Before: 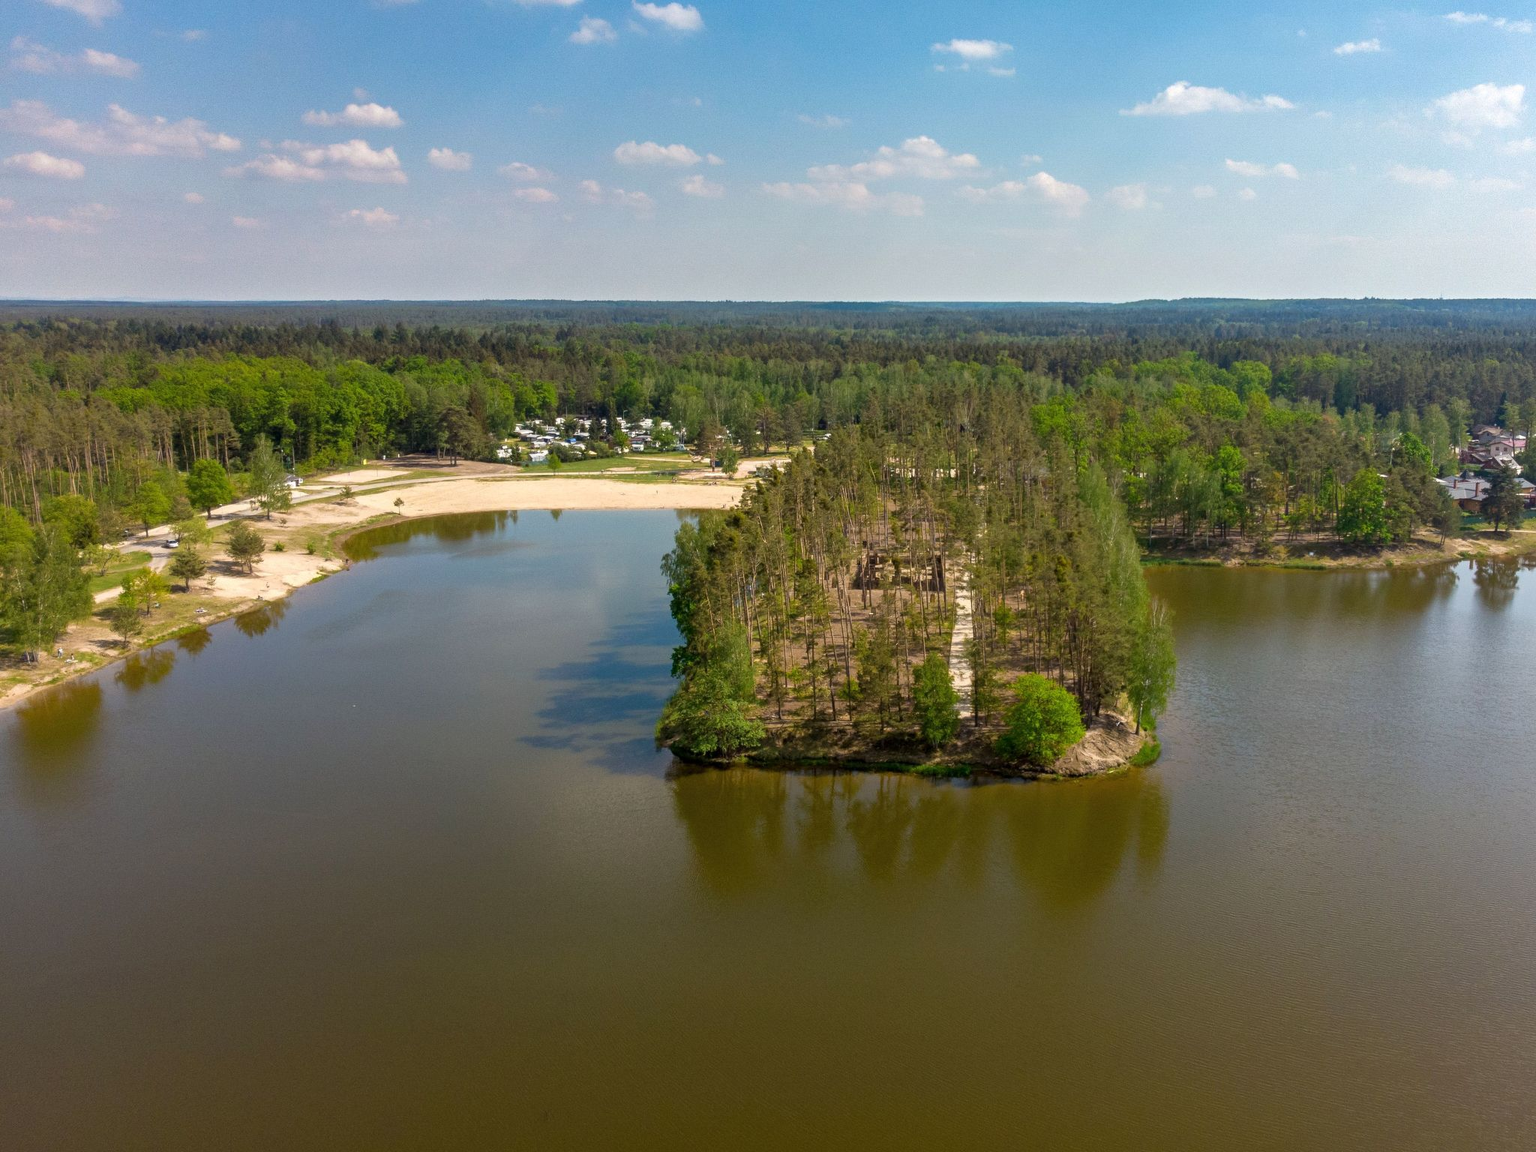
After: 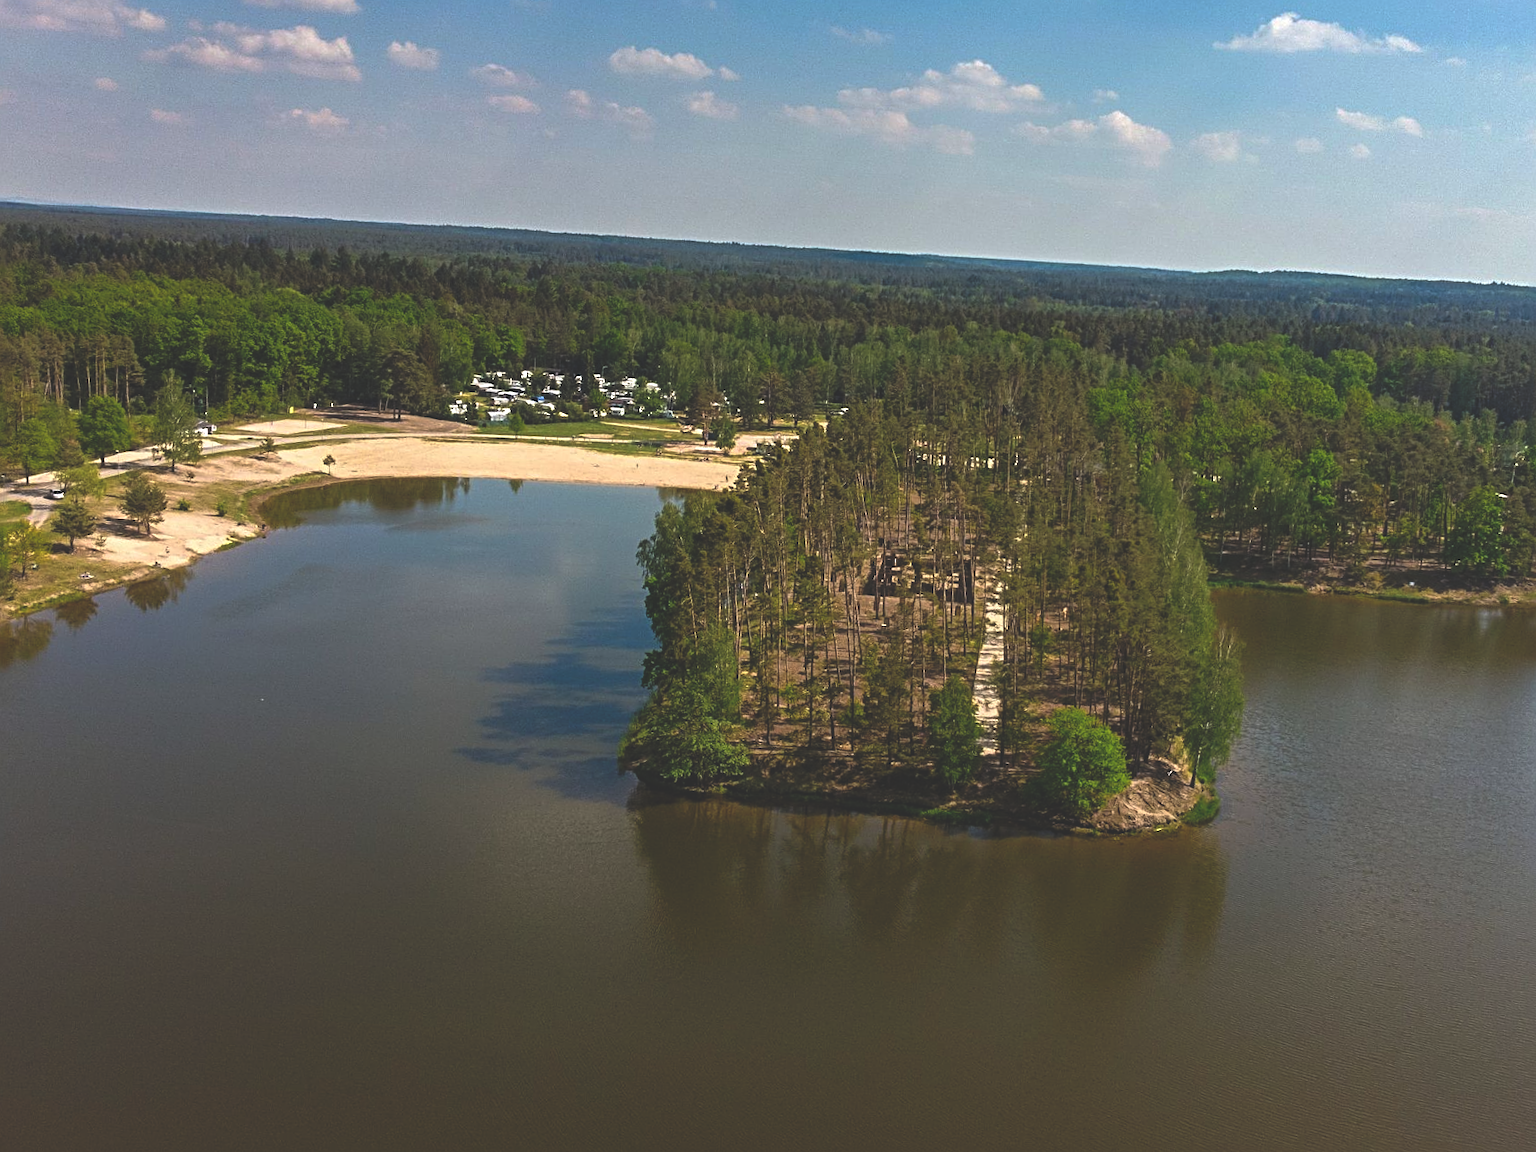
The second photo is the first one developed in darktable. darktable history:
sharpen: radius 3.119
rgb curve: curves: ch0 [(0, 0.186) (0.314, 0.284) (0.775, 0.708) (1, 1)], compensate middle gray true, preserve colors none
crop and rotate: angle -3.27°, left 5.211%, top 5.211%, right 4.607%, bottom 4.607%
